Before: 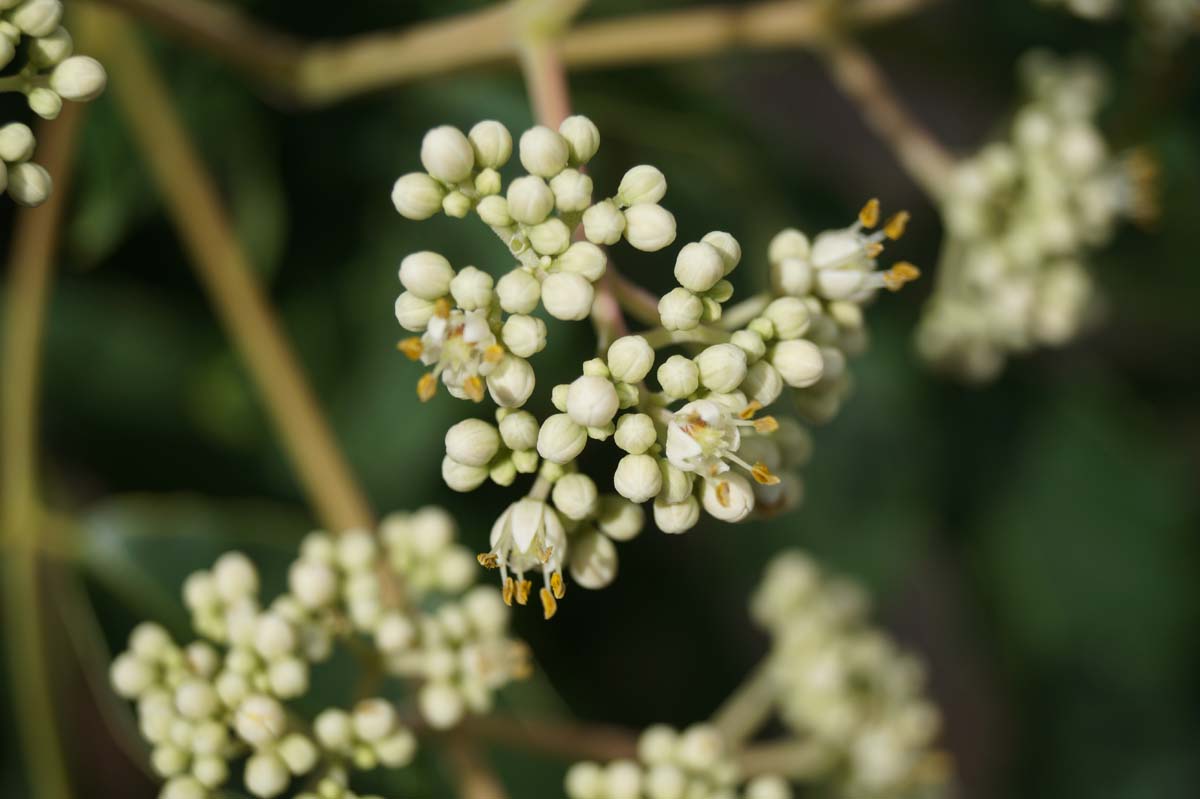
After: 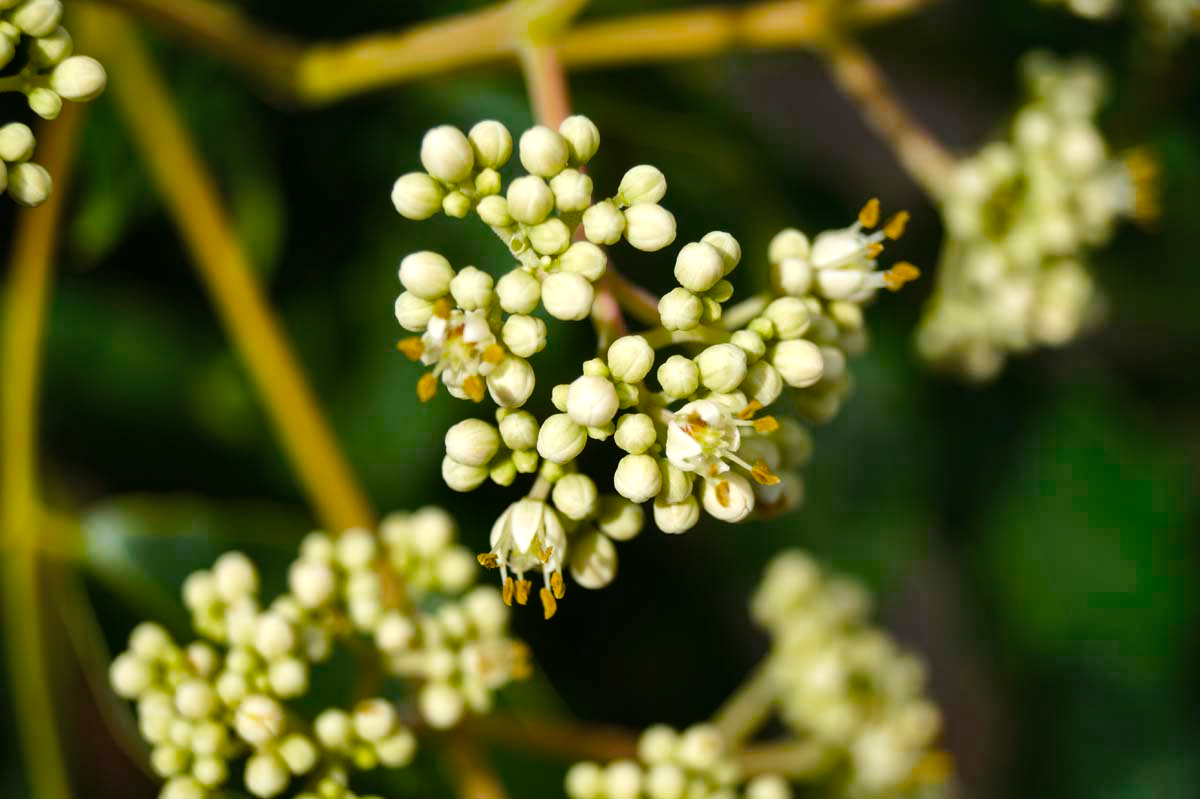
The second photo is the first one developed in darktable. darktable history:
color balance rgb: shadows lift › luminance -20.327%, linear chroma grading › global chroma 15.36%, perceptual saturation grading › global saturation 25.125%, global vibrance 1.444%, saturation formula JzAzBz (2021)
tone equalizer: -8 EV -0.391 EV, -7 EV -0.398 EV, -6 EV -0.352 EV, -5 EV -0.223 EV, -3 EV 0.21 EV, -2 EV 0.357 EV, -1 EV 0.398 EV, +0 EV 0.428 EV
shadows and highlights: shadows 52.95, soften with gaussian
